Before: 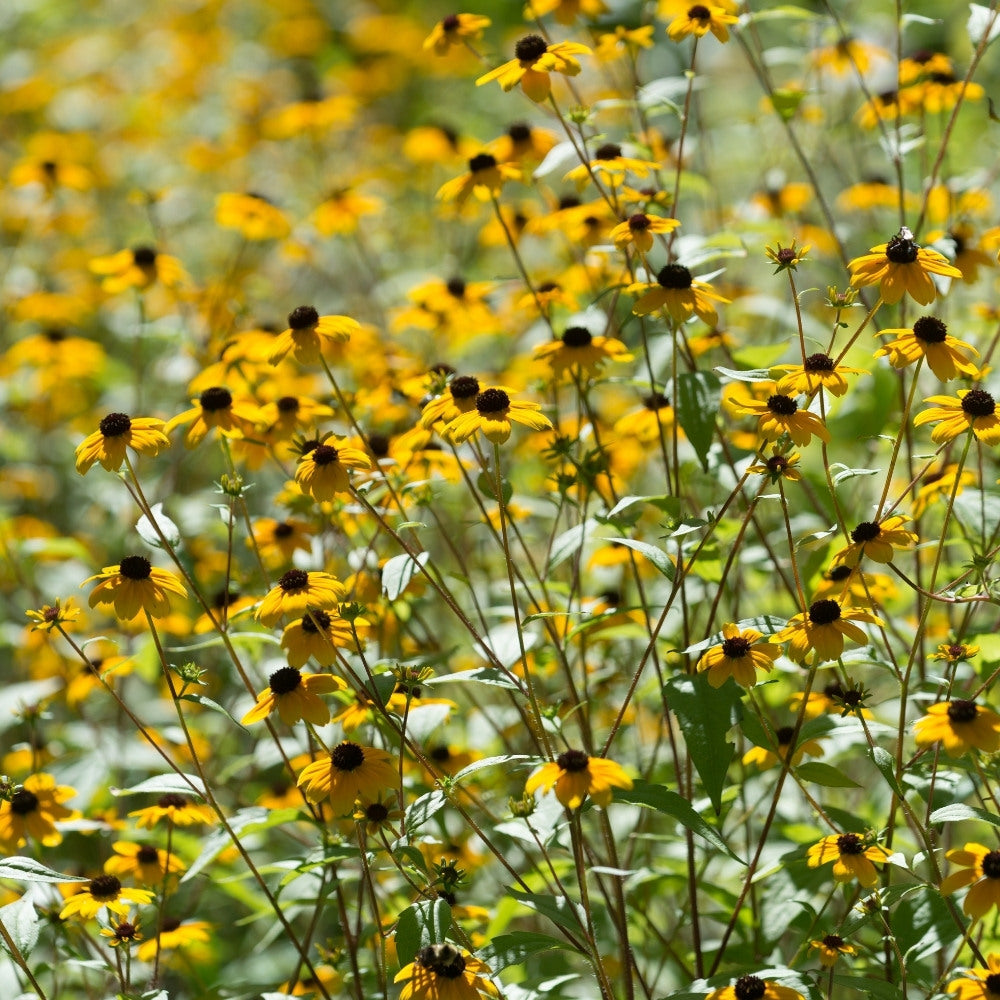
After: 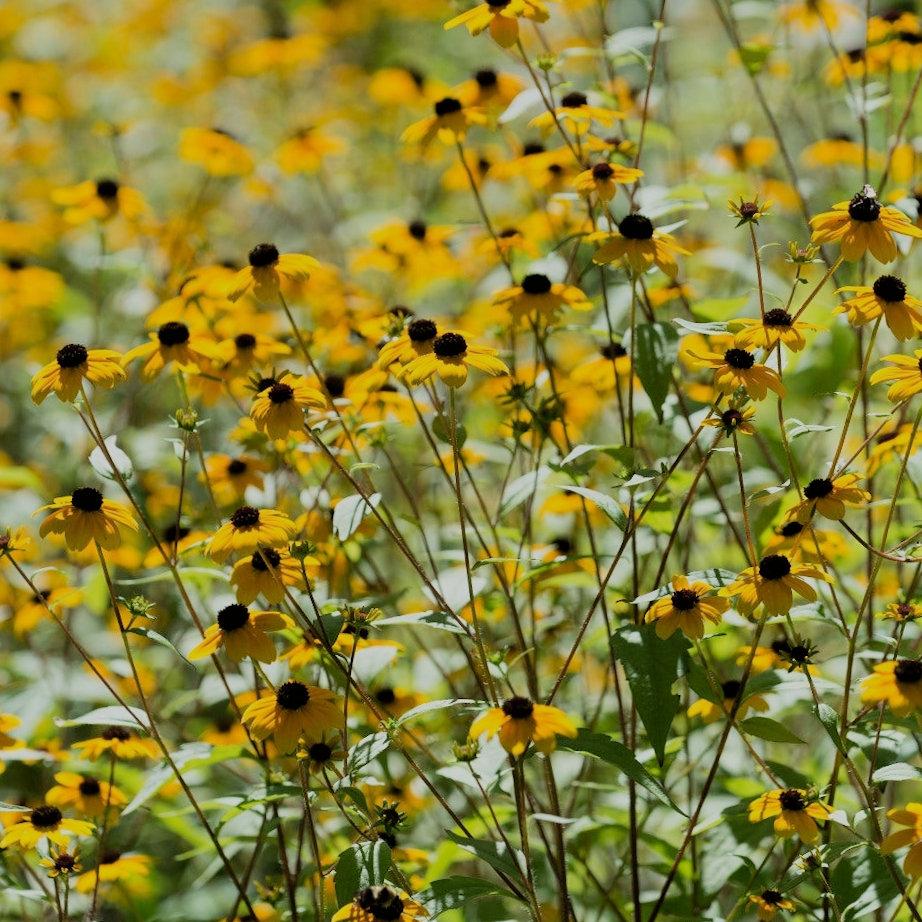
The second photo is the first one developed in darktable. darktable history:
crop and rotate: angle -1.96°, left 3.097%, top 4.154%, right 1.586%, bottom 0.529%
filmic rgb: black relative exposure -7.15 EV, white relative exposure 5.36 EV, hardness 3.02, color science v6 (2022)
